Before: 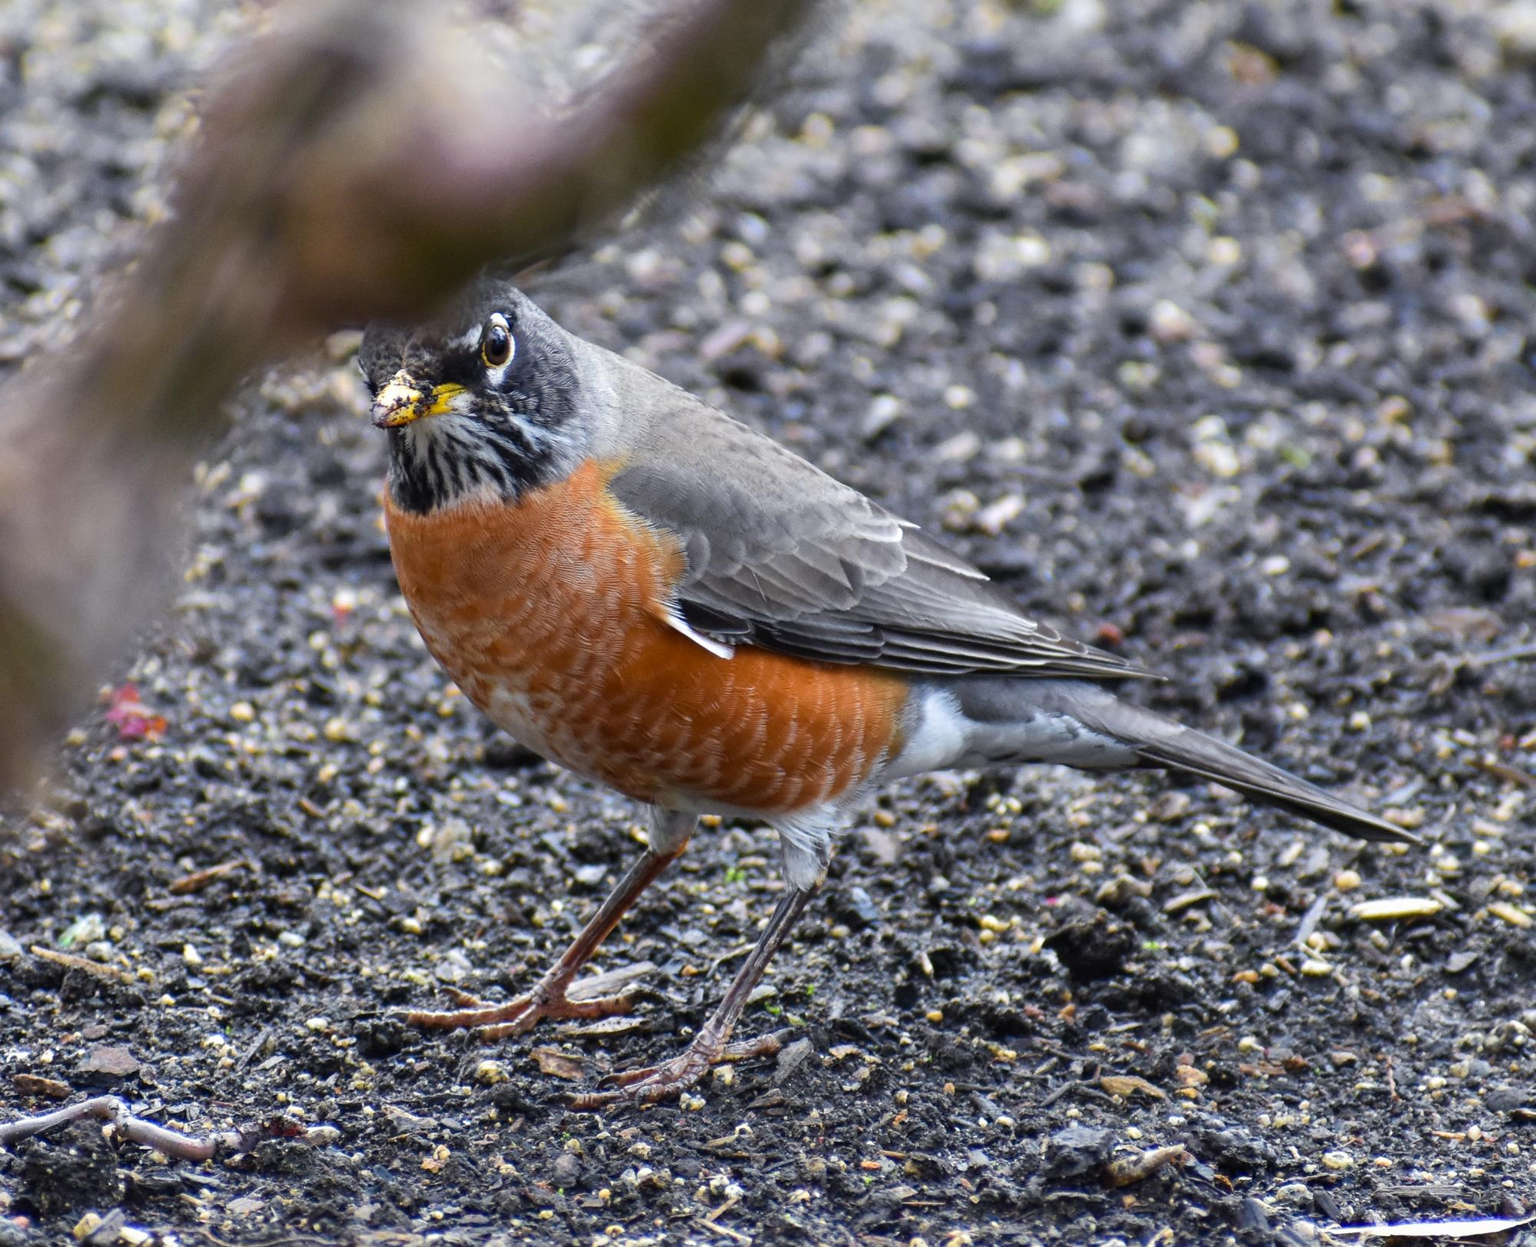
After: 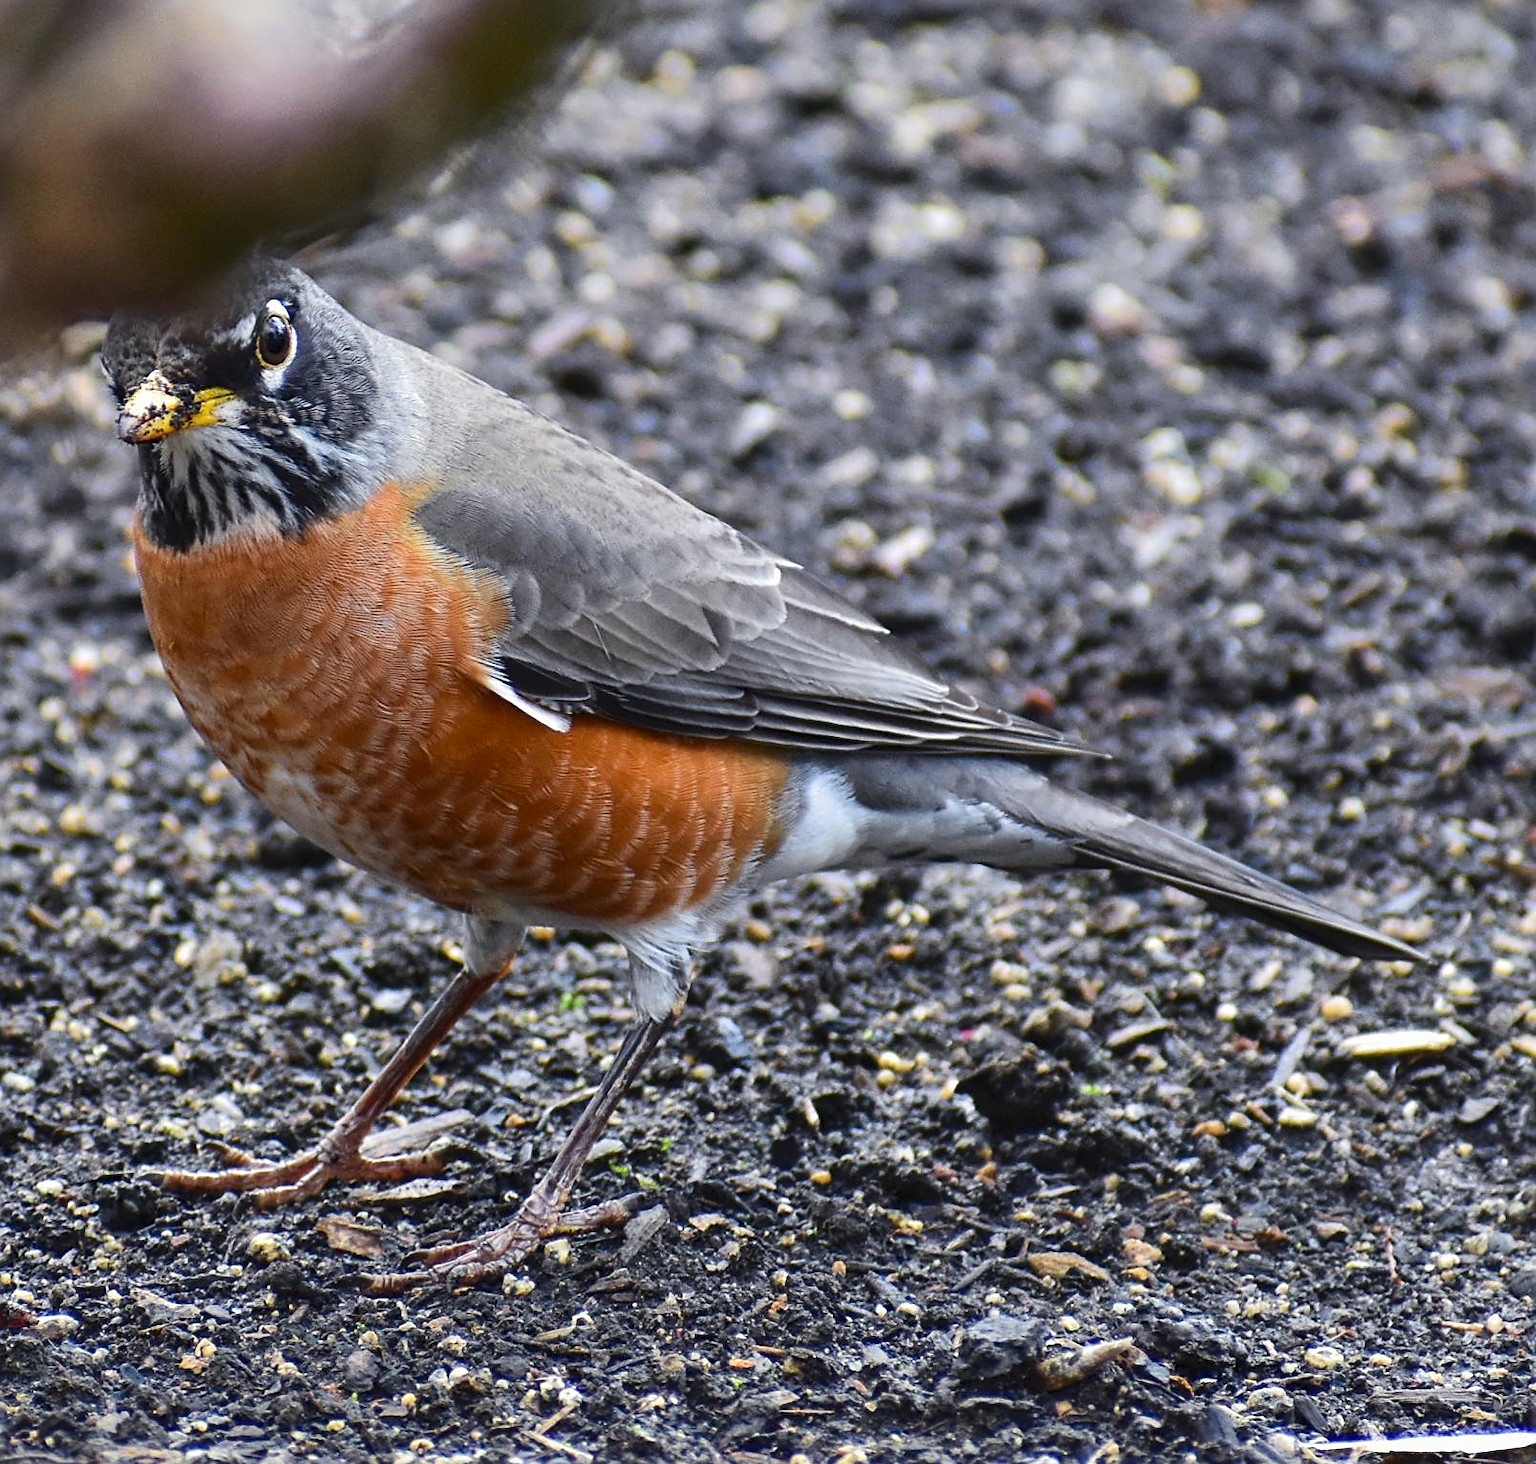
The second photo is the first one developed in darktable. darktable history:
tone curve: curves: ch0 [(0, 0) (0.003, 0.005) (0.011, 0.021) (0.025, 0.042) (0.044, 0.065) (0.069, 0.074) (0.1, 0.092) (0.136, 0.123) (0.177, 0.159) (0.224, 0.2) (0.277, 0.252) (0.335, 0.32) (0.399, 0.392) (0.468, 0.468) (0.543, 0.549) (0.623, 0.638) (0.709, 0.721) (0.801, 0.812) (0.898, 0.896) (1, 1)], color space Lab, independent channels, preserve colors none
sharpen: on, module defaults
crop and rotate: left 18.056%, top 5.957%, right 1.814%
